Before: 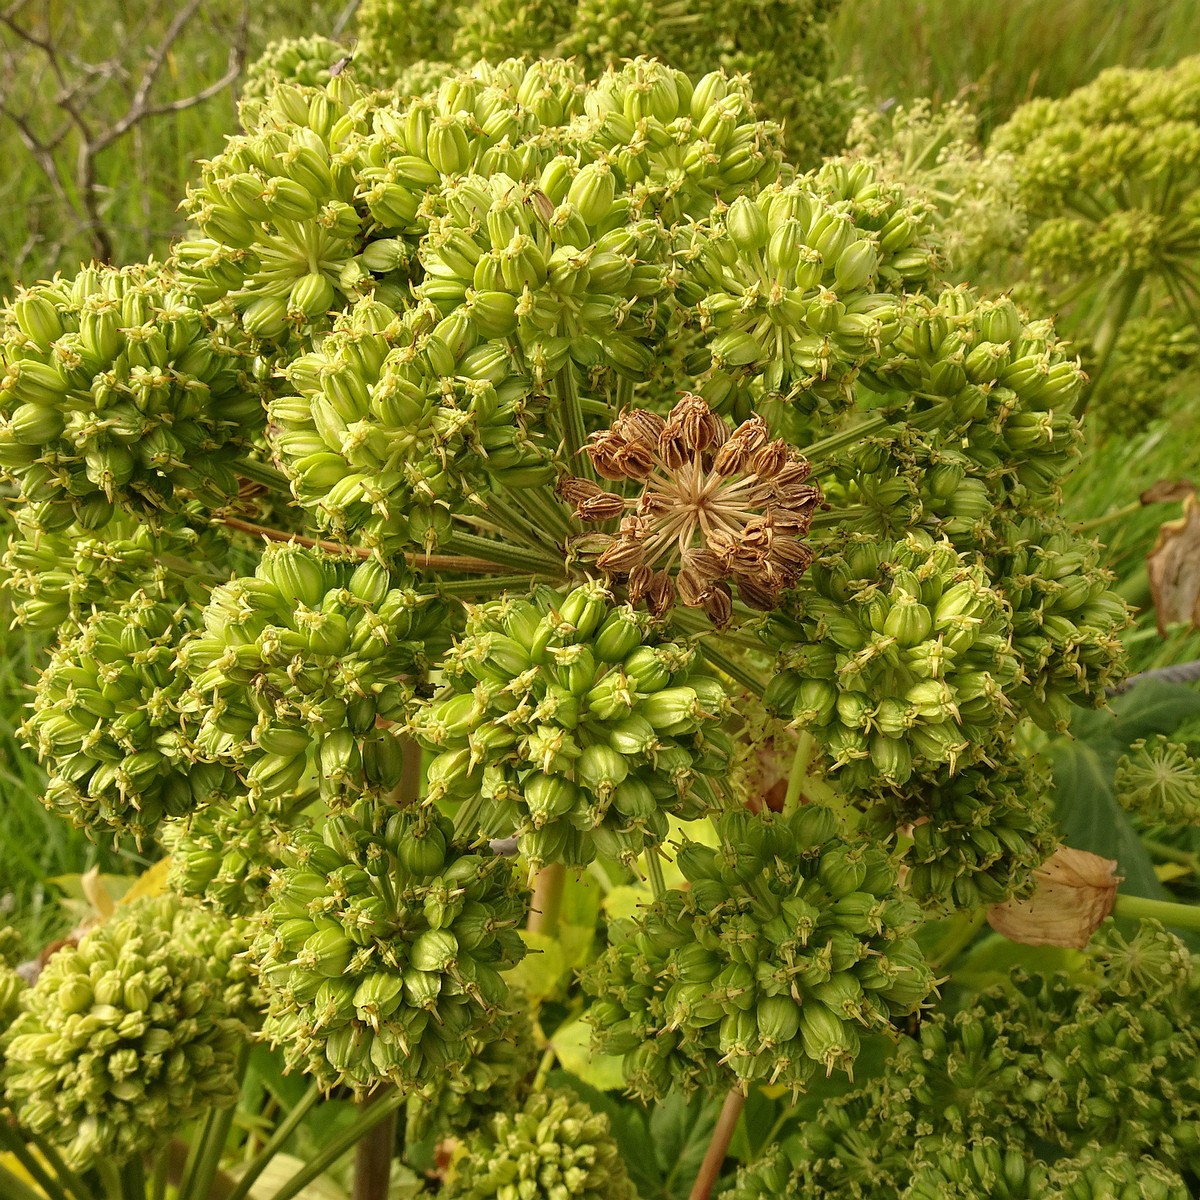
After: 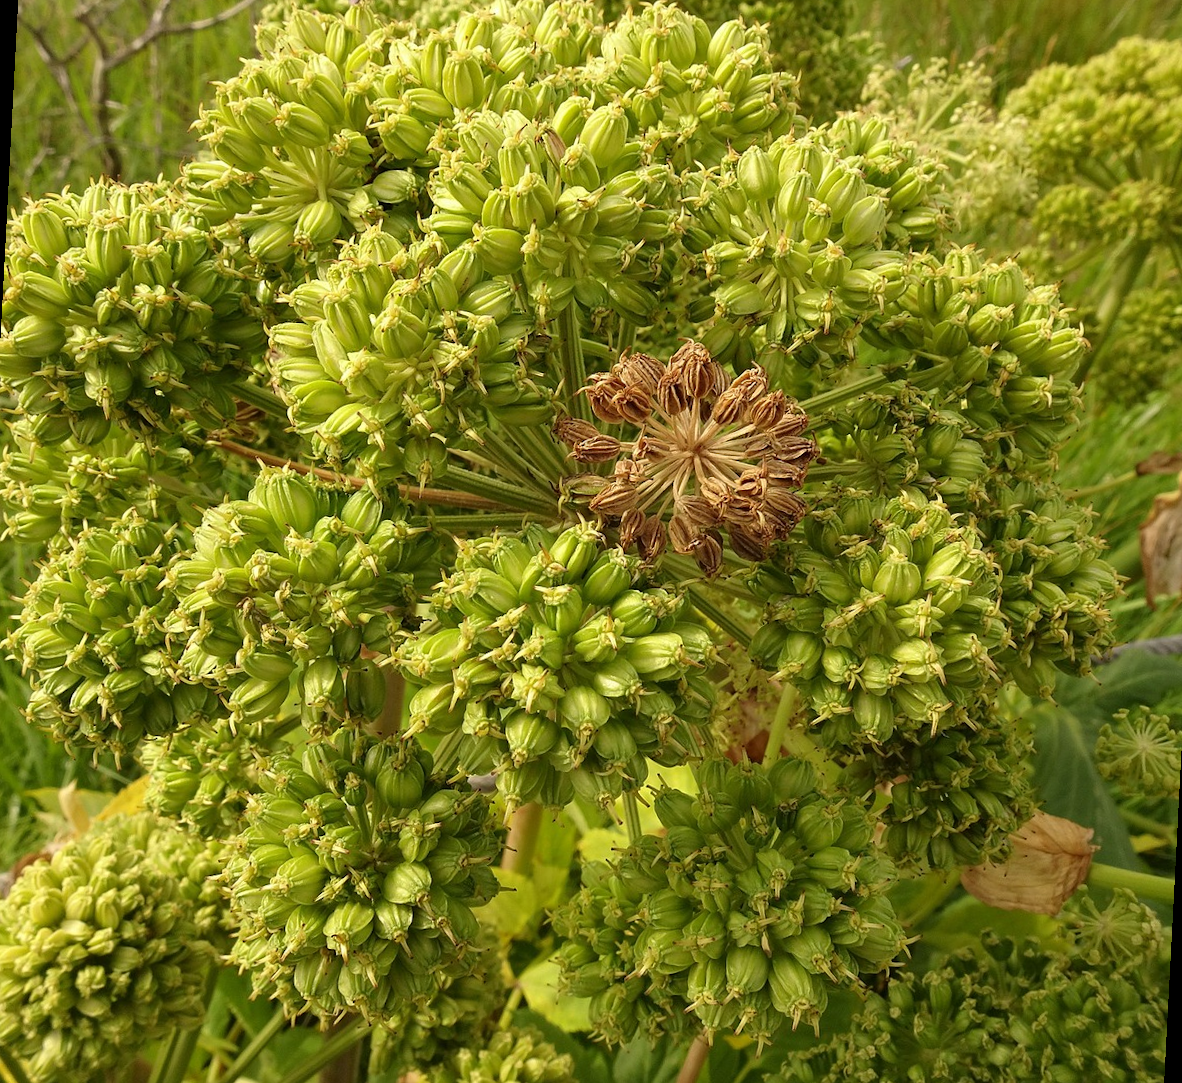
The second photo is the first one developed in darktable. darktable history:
rotate and perspective: rotation 3°, crop left 0.031, crop right 0.969, crop top 0.07, crop bottom 0.93
